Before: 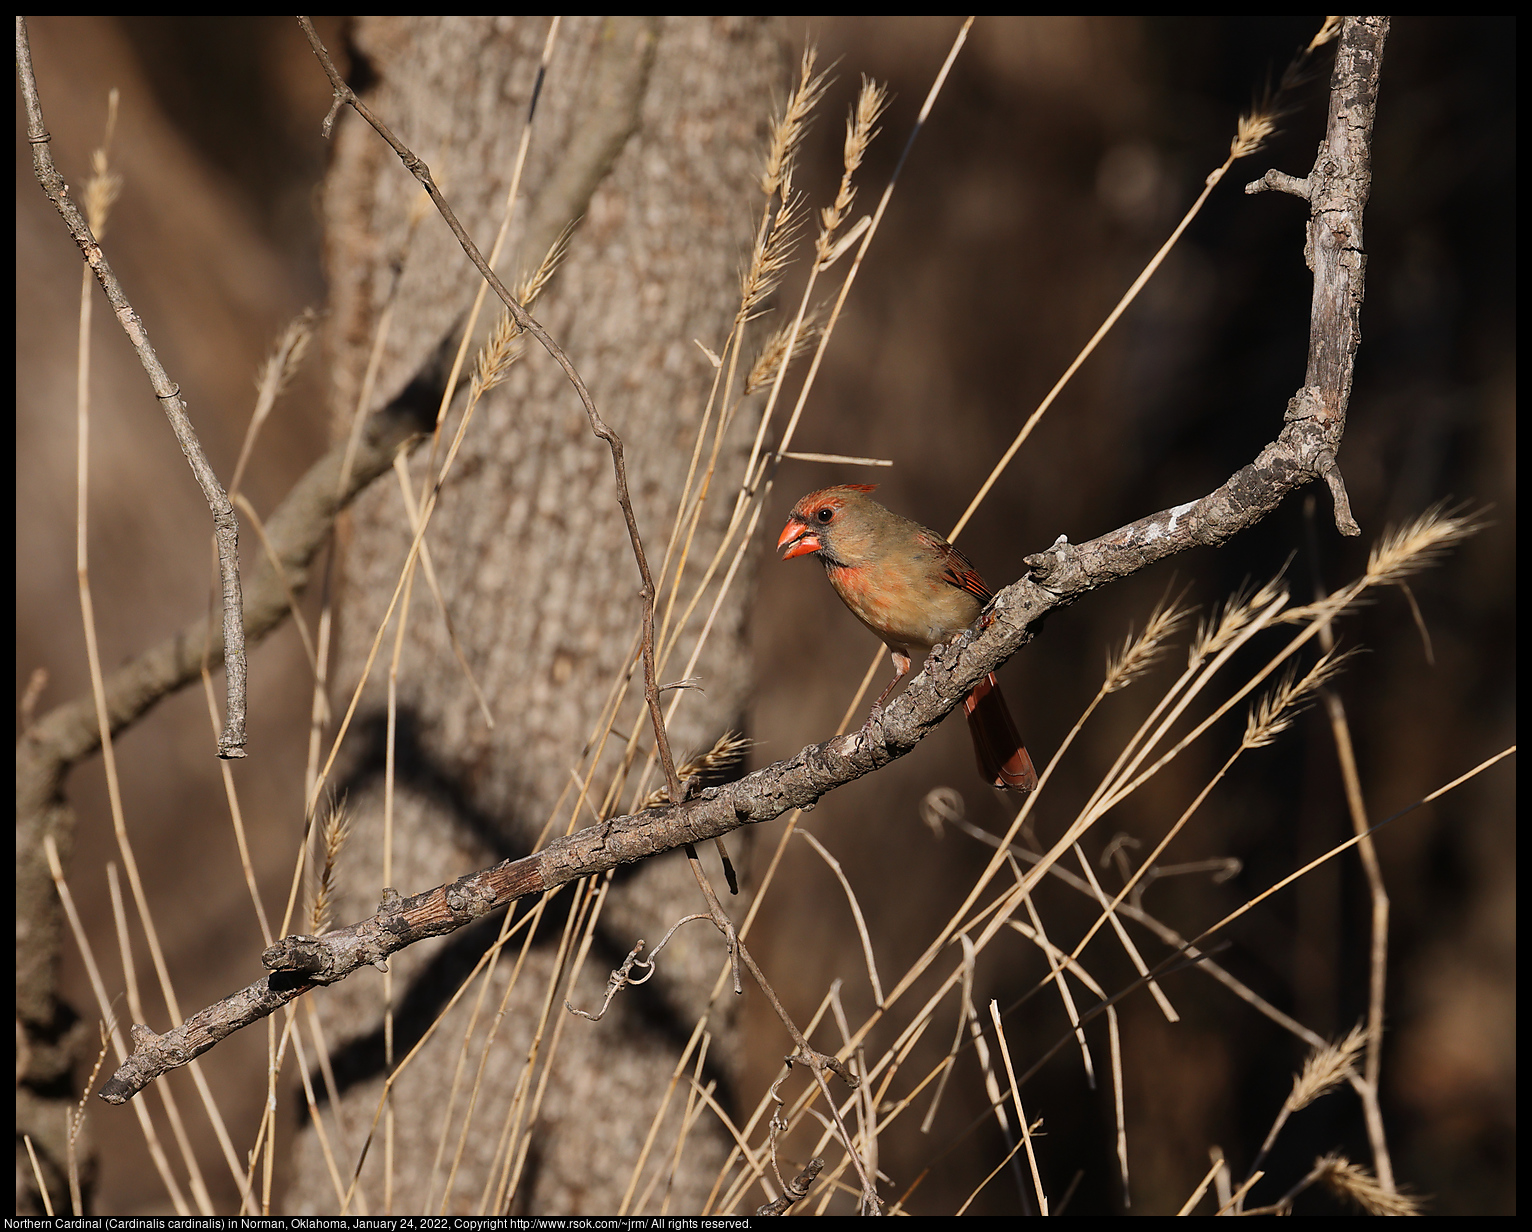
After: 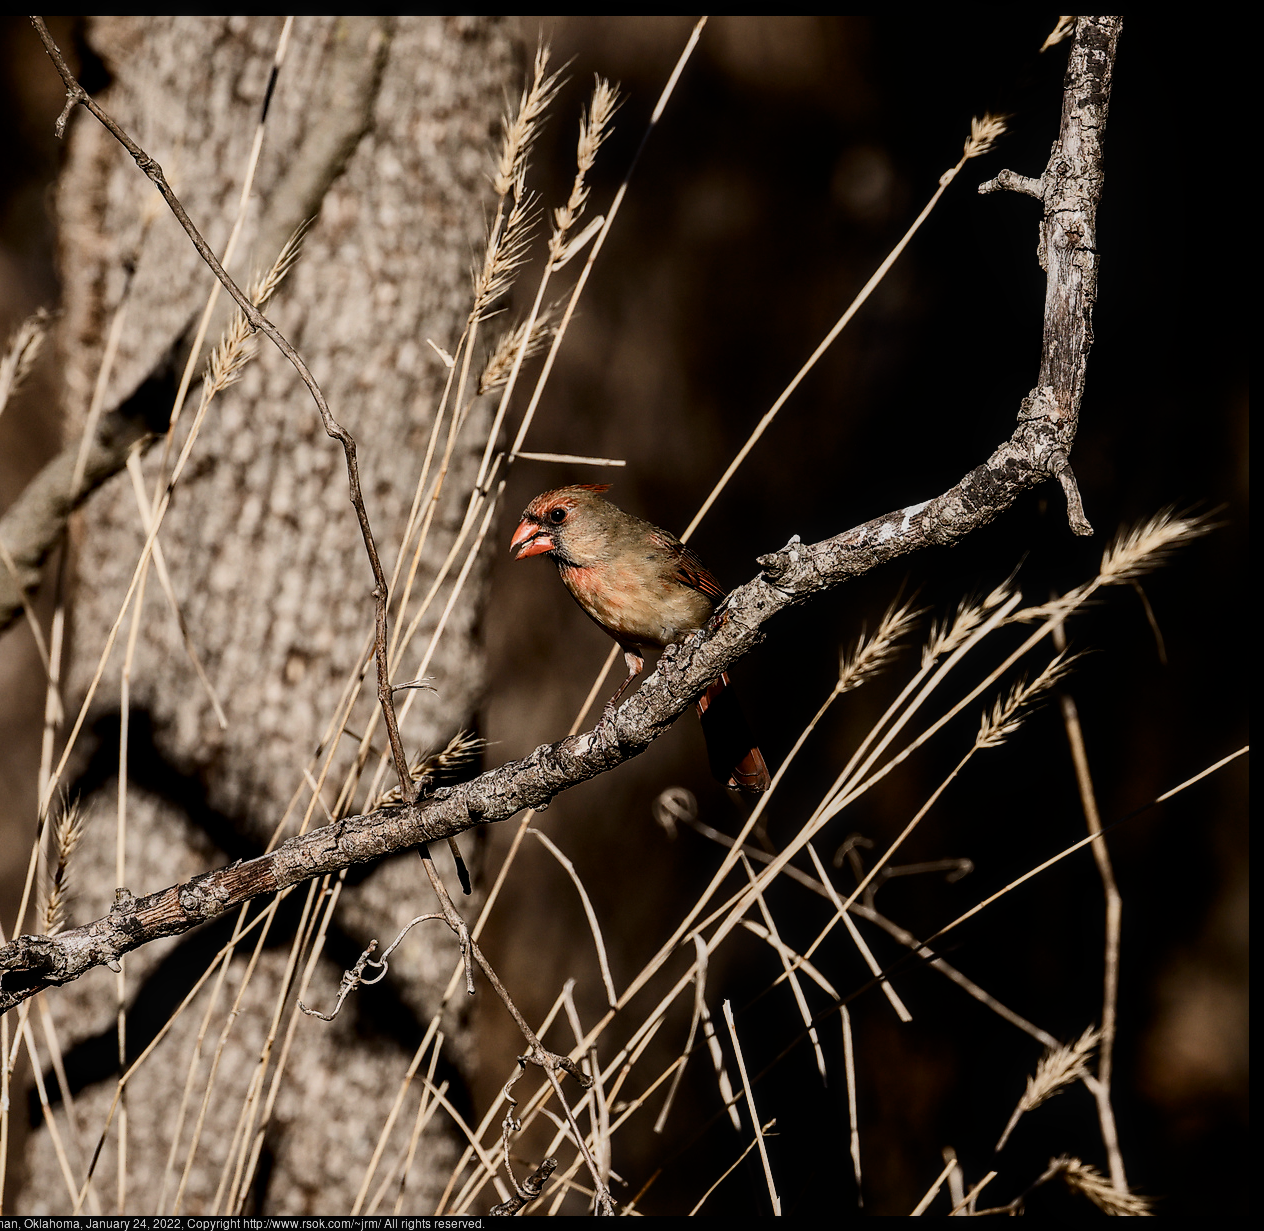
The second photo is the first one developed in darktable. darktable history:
shadows and highlights: shadows -22.45, highlights 46.83, soften with gaussian
local contrast: on, module defaults
contrast brightness saturation: contrast 0.219
color correction: highlights b* -0.053, saturation 0.813
crop: left 17.456%, bottom 0.026%
color balance rgb: perceptual saturation grading › global saturation 0.637%, perceptual saturation grading › highlights -25.813%, perceptual saturation grading › shadows 29.45%, global vibrance 25.053%
filmic rgb: black relative exposure -5.11 EV, white relative exposure 4 EV, hardness 2.89, contrast 1.299, highlights saturation mix -30.54%, iterations of high-quality reconstruction 0
